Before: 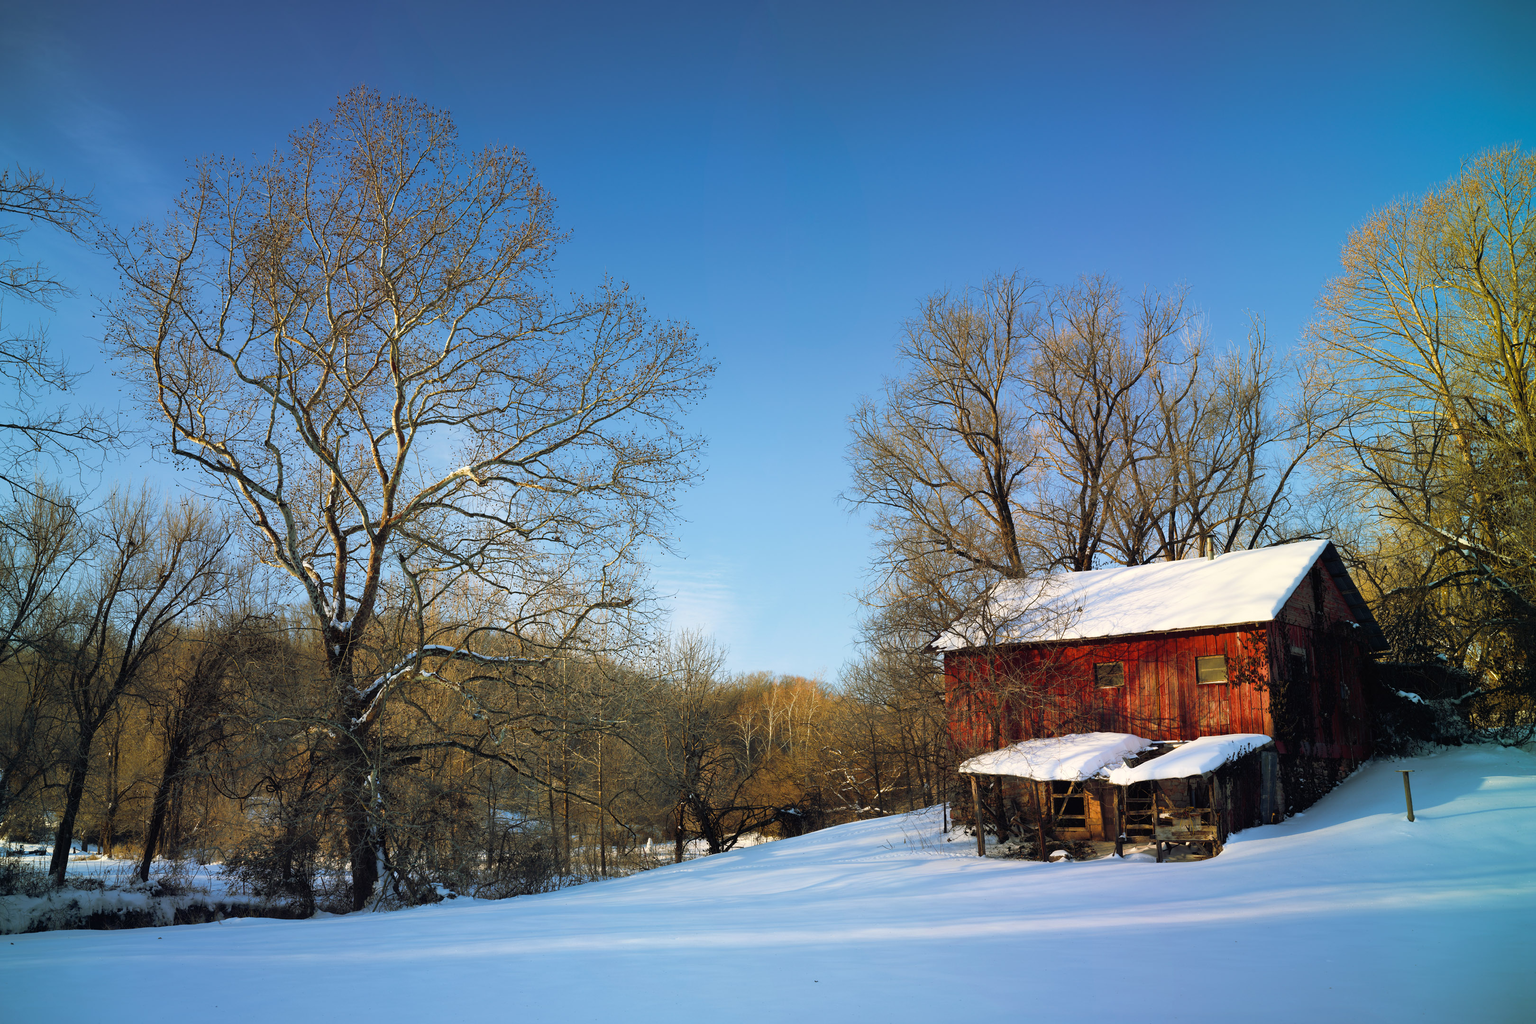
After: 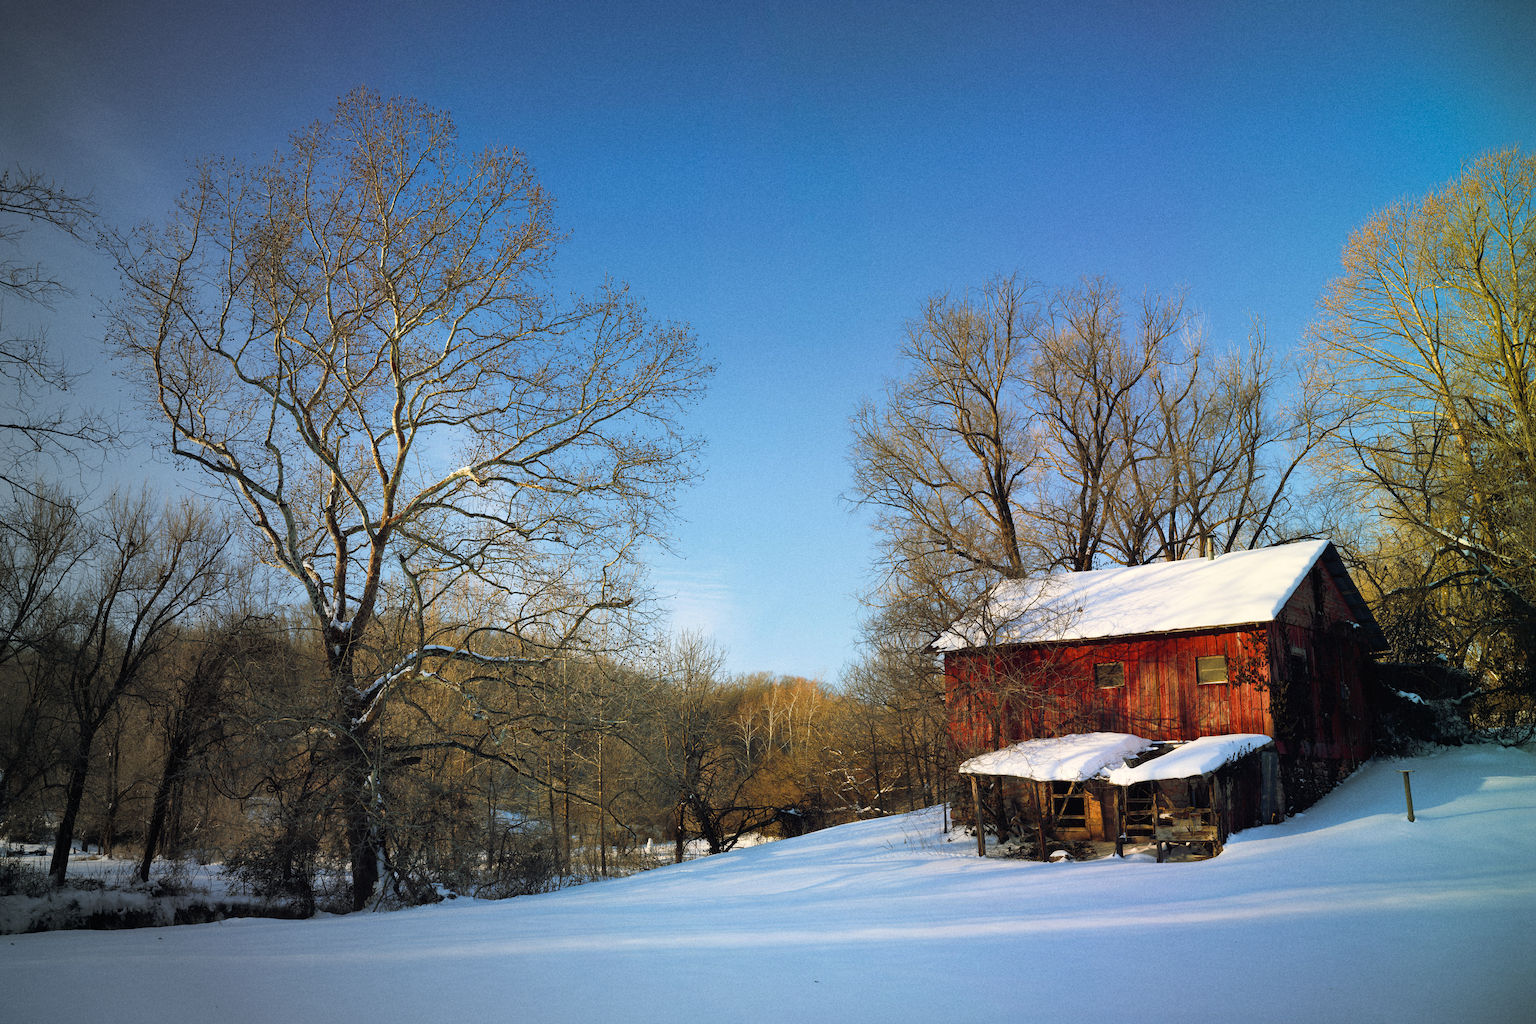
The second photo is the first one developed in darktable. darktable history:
grain: coarseness 7.08 ISO, strength 21.67%, mid-tones bias 59.58%
vignetting: fall-off start 73.57%, center (0.22, -0.235)
